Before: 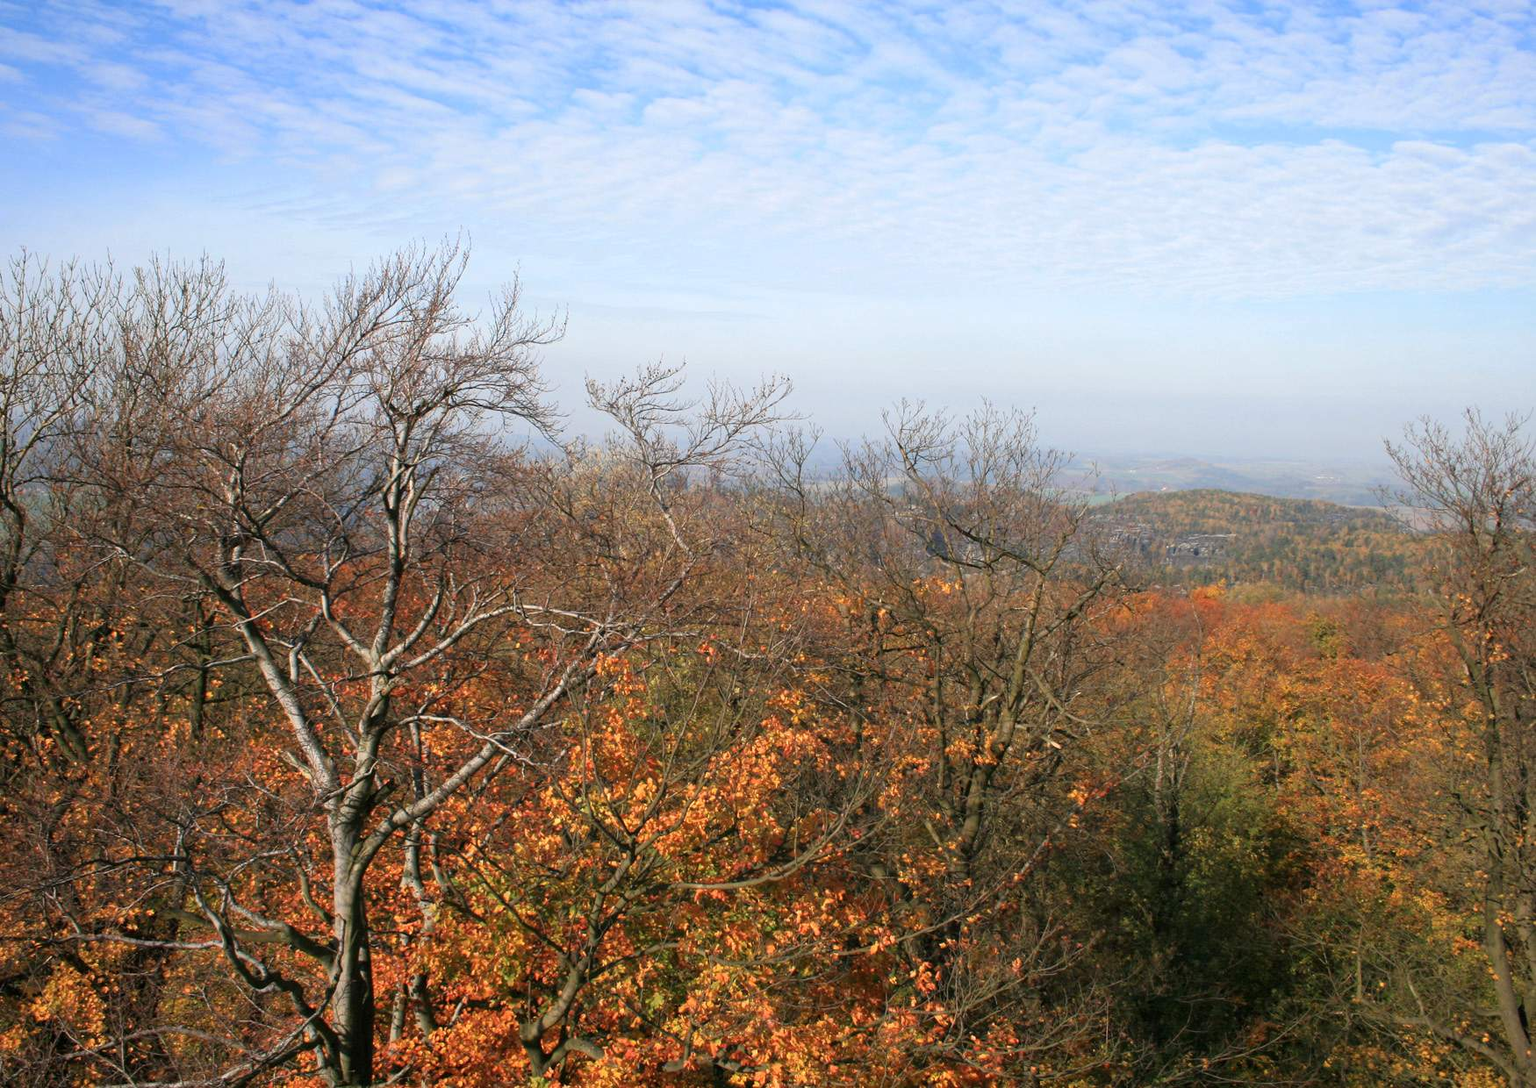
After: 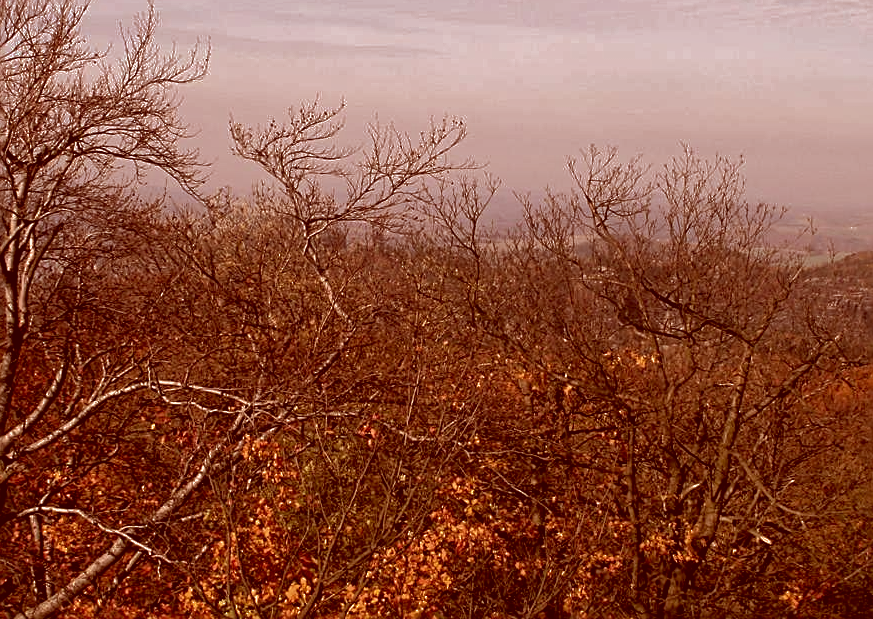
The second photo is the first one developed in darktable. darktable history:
sharpen: amount 0.601
crop: left 24.989%, top 24.992%, right 25.072%, bottom 25.069%
exposure: black level correction 0.01, exposure 0.007 EV, compensate highlight preservation false
color correction: highlights a* 9.26, highlights b* 9.05, shadows a* 39.27, shadows b* 39.41, saturation 0.822
levels: levels [0, 0.618, 1]
shadows and highlights: highlights -60.09
